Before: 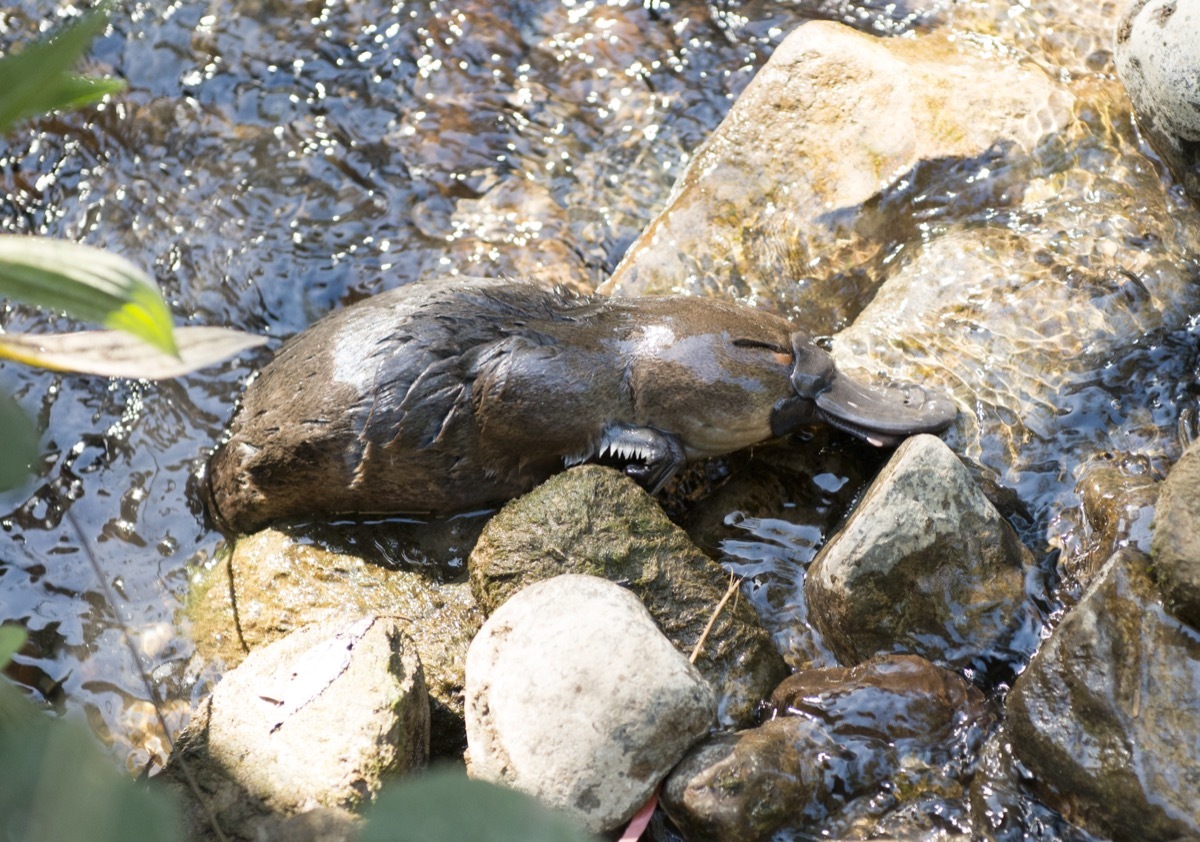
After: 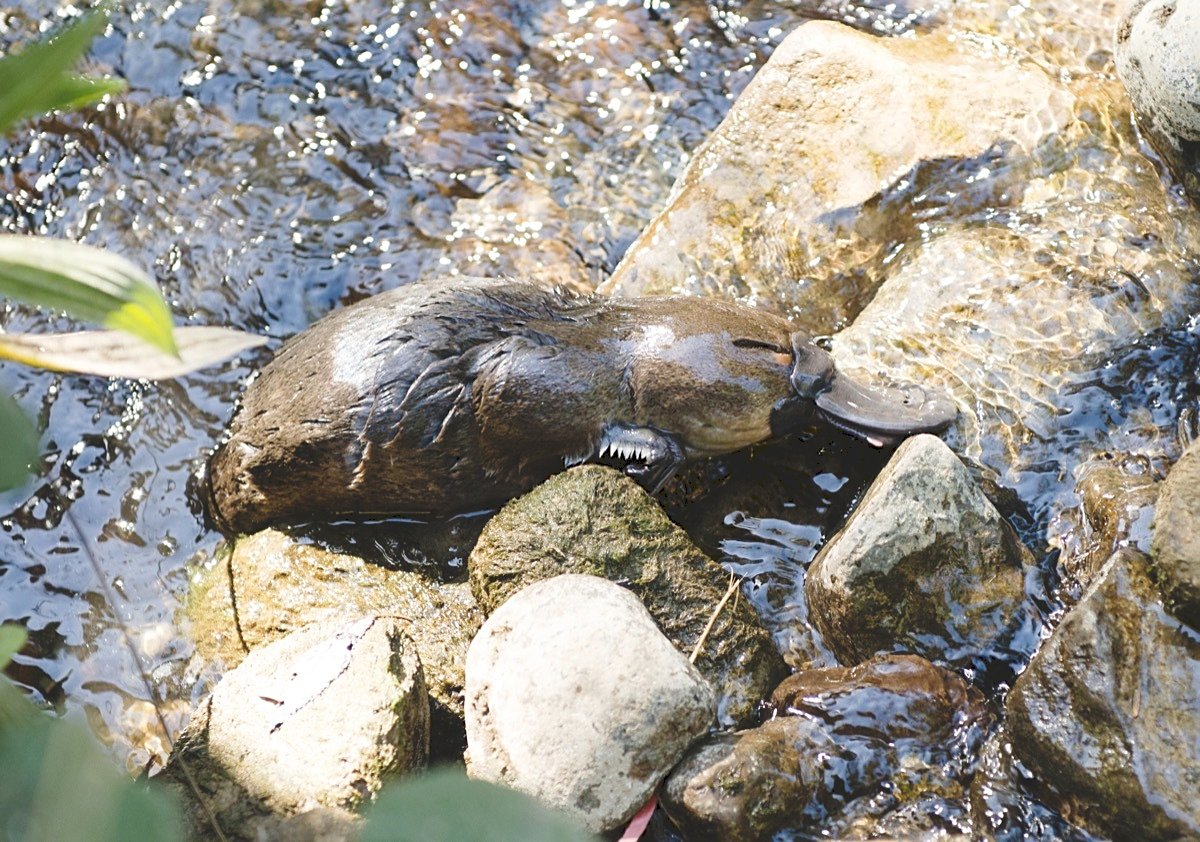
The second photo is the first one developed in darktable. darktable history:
sharpen: on, module defaults
velvia: strength 14.94%
tone curve: curves: ch0 [(0, 0) (0.003, 0.139) (0.011, 0.14) (0.025, 0.138) (0.044, 0.14) (0.069, 0.149) (0.1, 0.161) (0.136, 0.179) (0.177, 0.203) (0.224, 0.245) (0.277, 0.302) (0.335, 0.382) (0.399, 0.461) (0.468, 0.546) (0.543, 0.614) (0.623, 0.687) (0.709, 0.758) (0.801, 0.84) (0.898, 0.912) (1, 1)], preserve colors none
